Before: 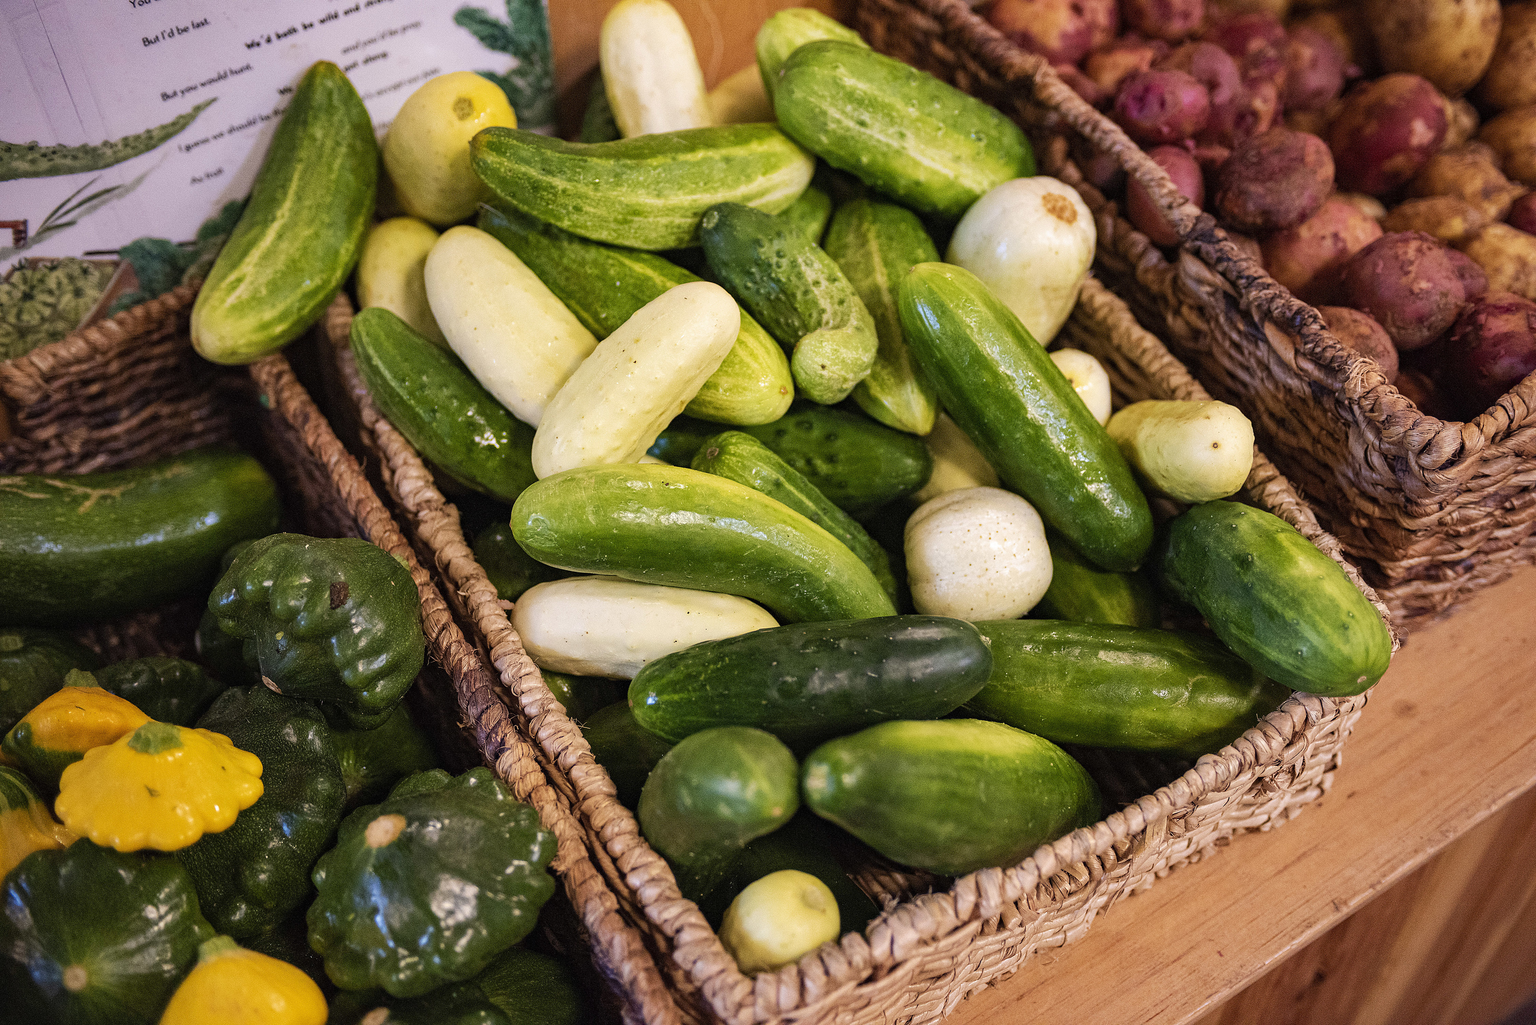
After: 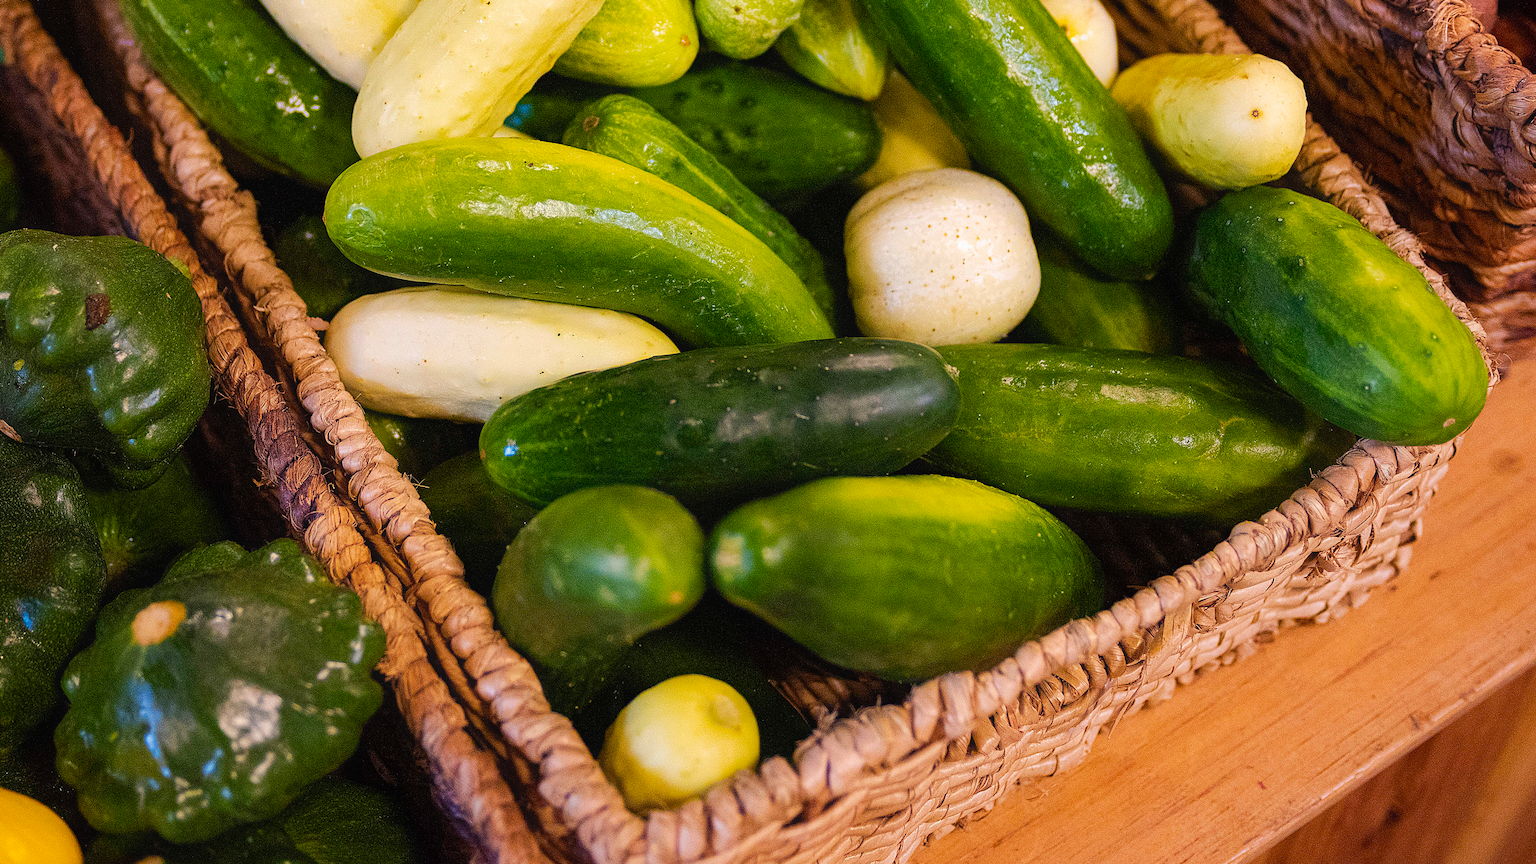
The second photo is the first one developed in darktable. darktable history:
crop and rotate: left 17.299%, top 35.115%, right 7.015%, bottom 1.024%
contrast equalizer: y [[0.5, 0.488, 0.462, 0.461, 0.491, 0.5], [0.5 ×6], [0.5 ×6], [0 ×6], [0 ×6]]
white balance: red 1, blue 1
color balance rgb: perceptual saturation grading › global saturation 20%, global vibrance 20%
